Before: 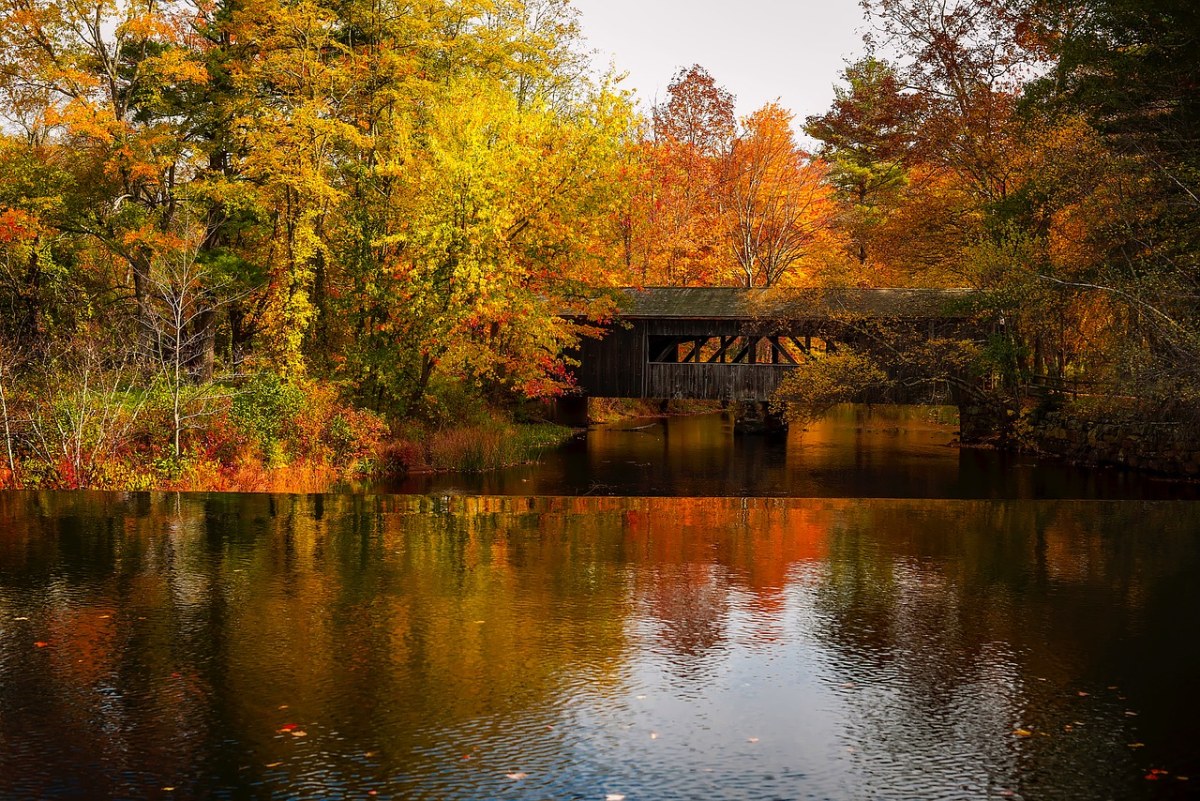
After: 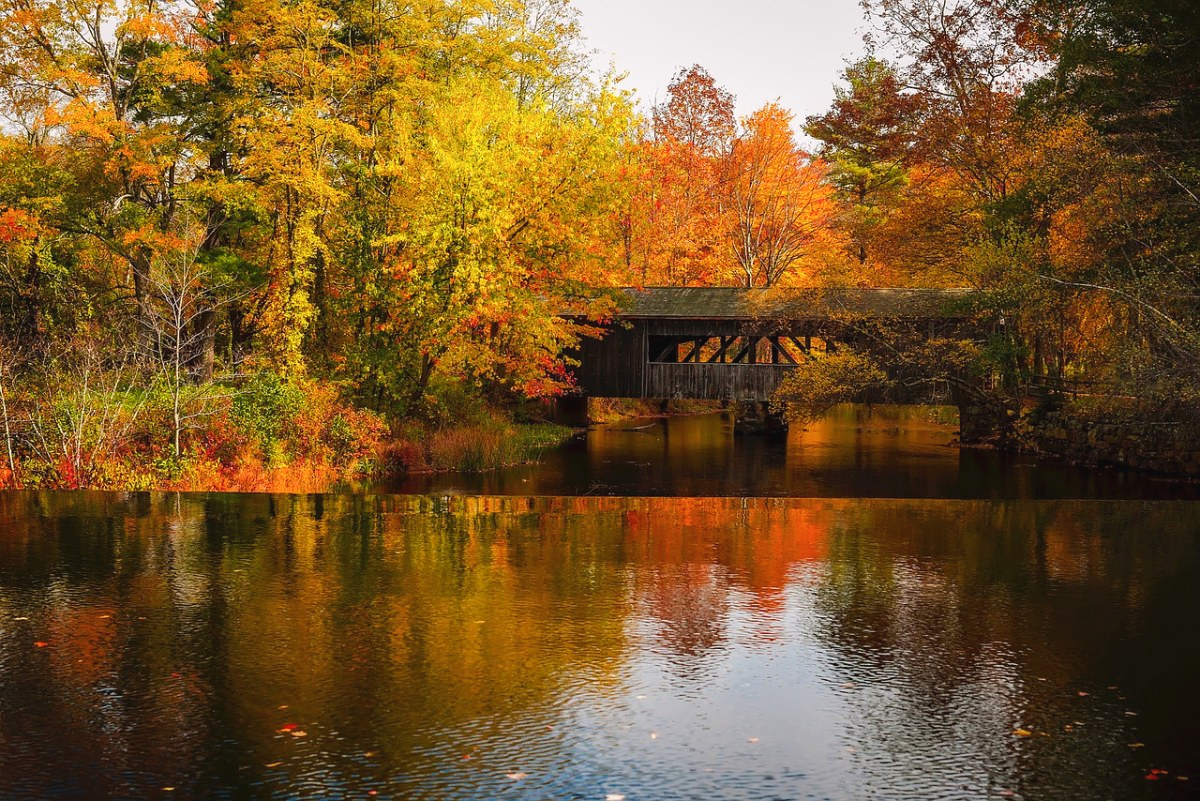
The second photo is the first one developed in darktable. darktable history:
color balance rgb: global offset › luminance 0.221%, perceptual saturation grading › global saturation -0.024%, perceptual brilliance grading › mid-tones 10.29%, perceptual brilliance grading › shadows 15.148%
